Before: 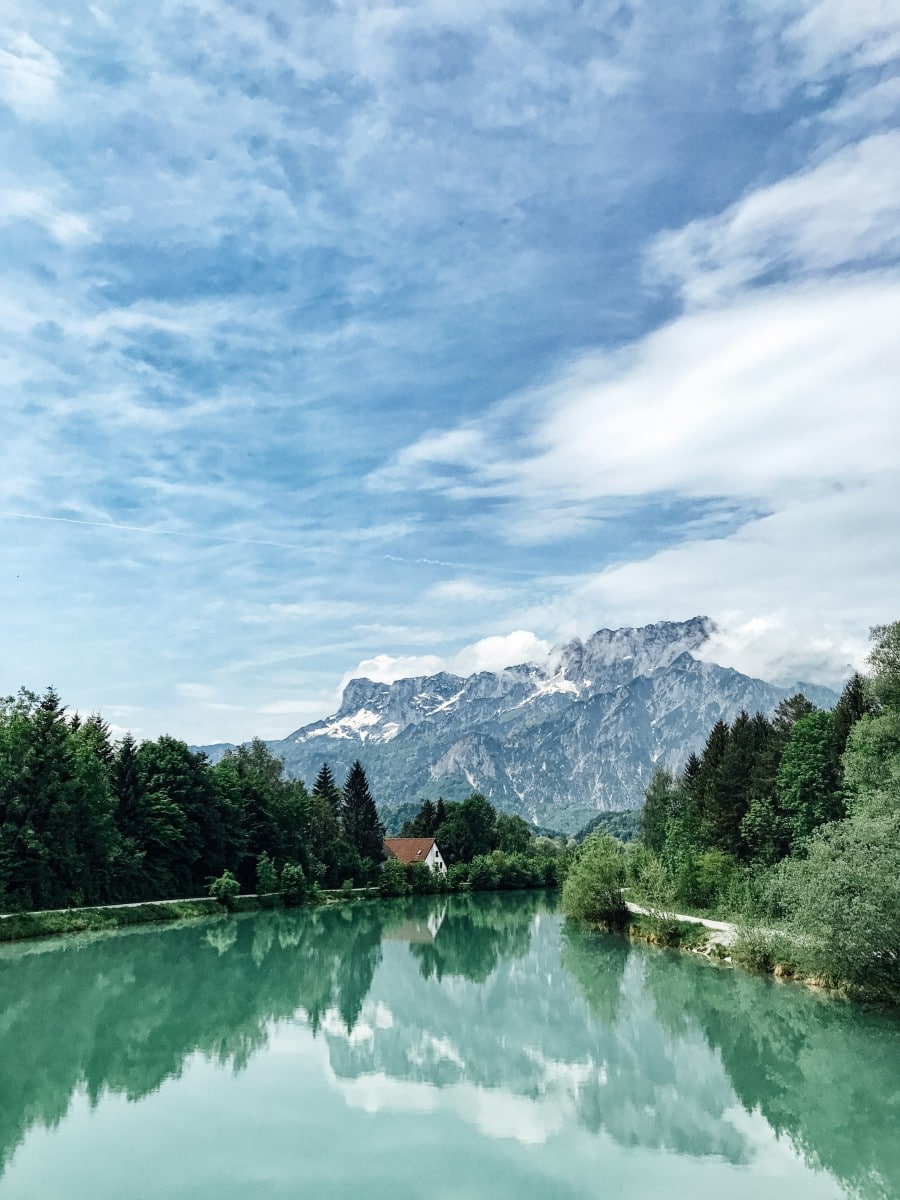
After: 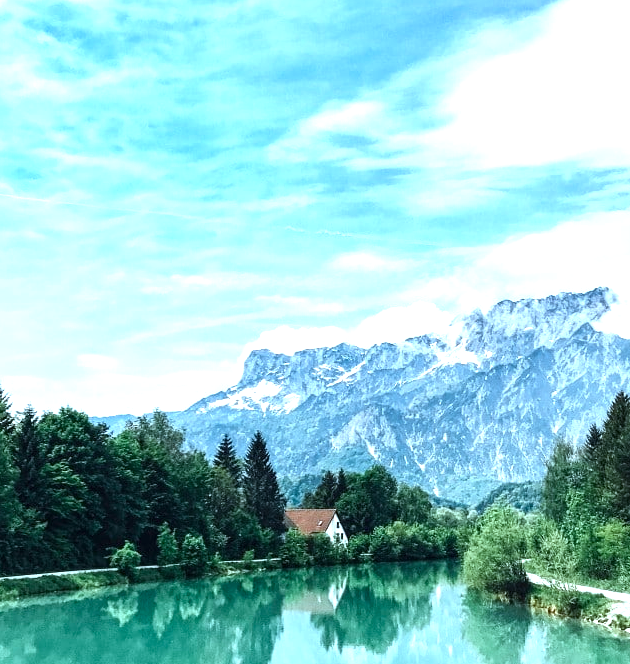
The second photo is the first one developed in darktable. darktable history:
exposure: black level correction 0, exposure 1.001 EV, compensate highlight preservation false
crop: left 11.044%, top 27.432%, right 18.274%, bottom 17.068%
color calibration: illuminant F (fluorescent), F source F9 (Cool White Deluxe 4150 K) – high CRI, x 0.374, y 0.373, temperature 4154.09 K
